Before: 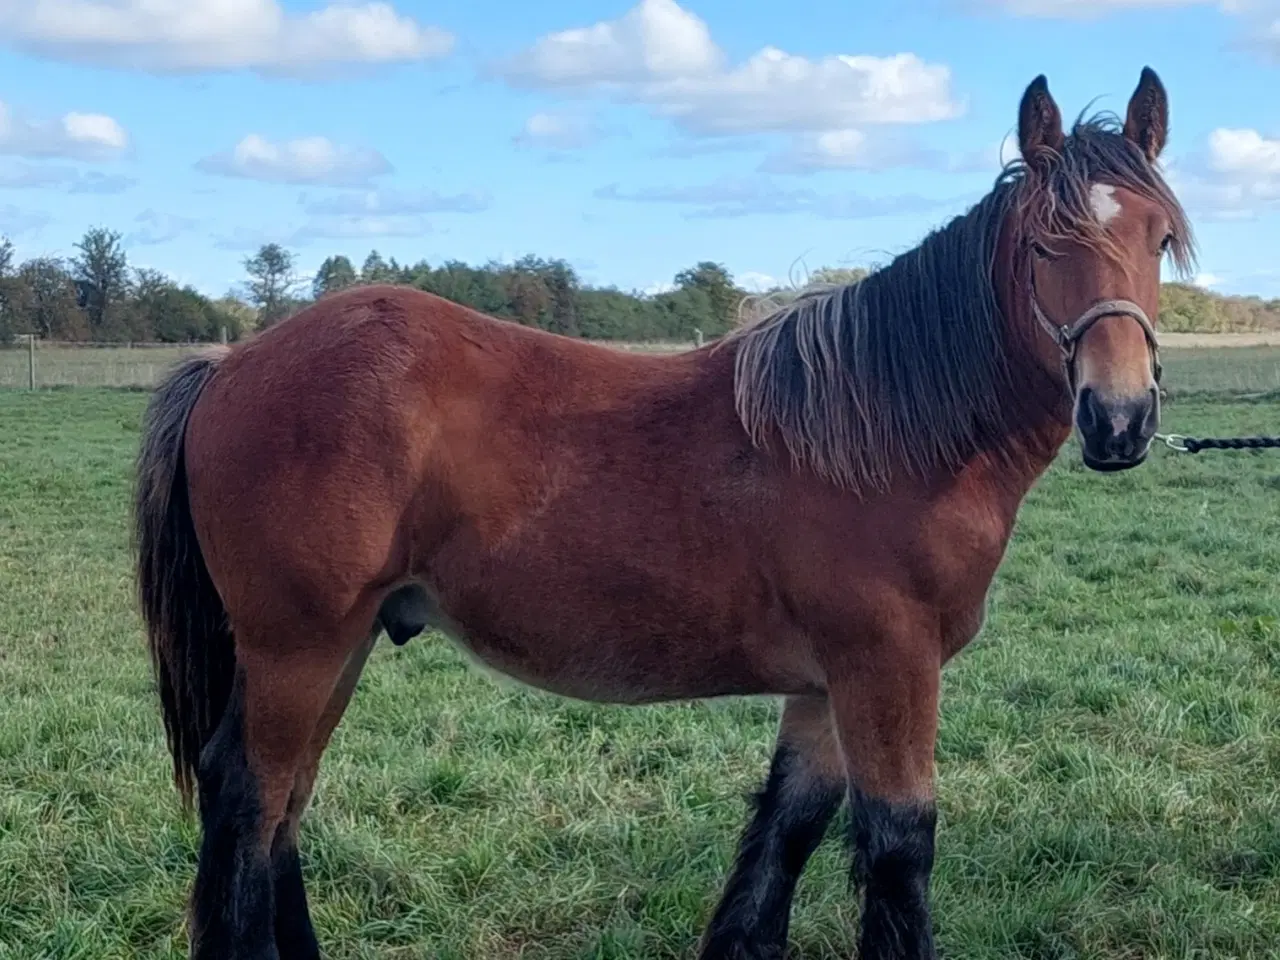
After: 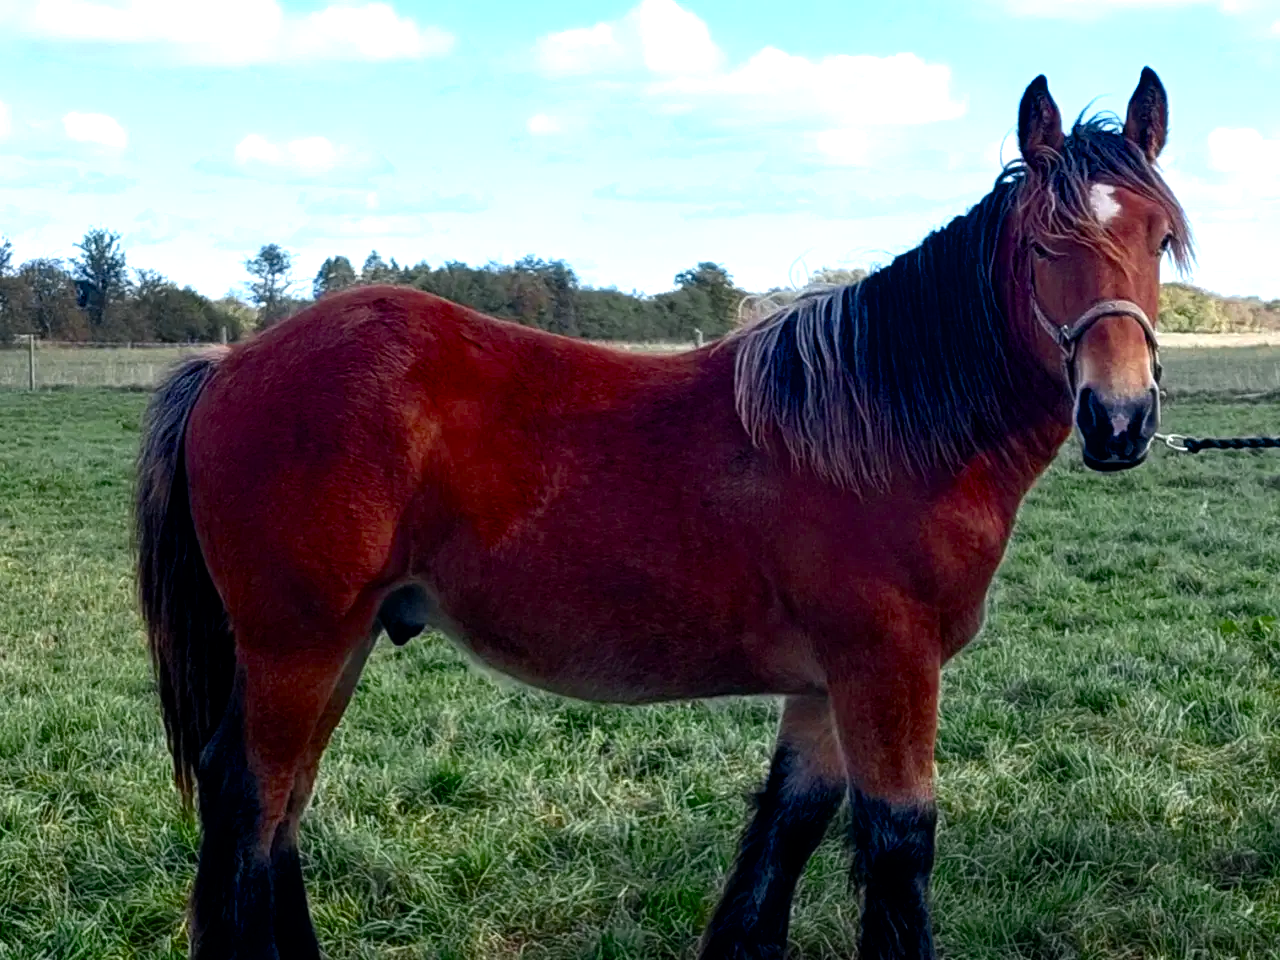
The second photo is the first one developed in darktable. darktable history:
color zones: curves: ch0 [(0.004, 0.305) (0.261, 0.623) (0.389, 0.399) (0.708, 0.571) (0.947, 0.34)]; ch1 [(0.025, 0.645) (0.229, 0.584) (0.326, 0.551) (0.484, 0.262) (0.757, 0.643)]
color balance rgb: perceptual saturation grading › global saturation 20%, perceptual saturation grading › highlights -24.924%, perceptual saturation grading › shadows 24.768%, perceptual brilliance grading › global brilliance 21.314%, perceptual brilliance grading › shadows -35.827%, global vibrance 9.803%, contrast 15.32%, saturation formula JzAzBz (2021)
